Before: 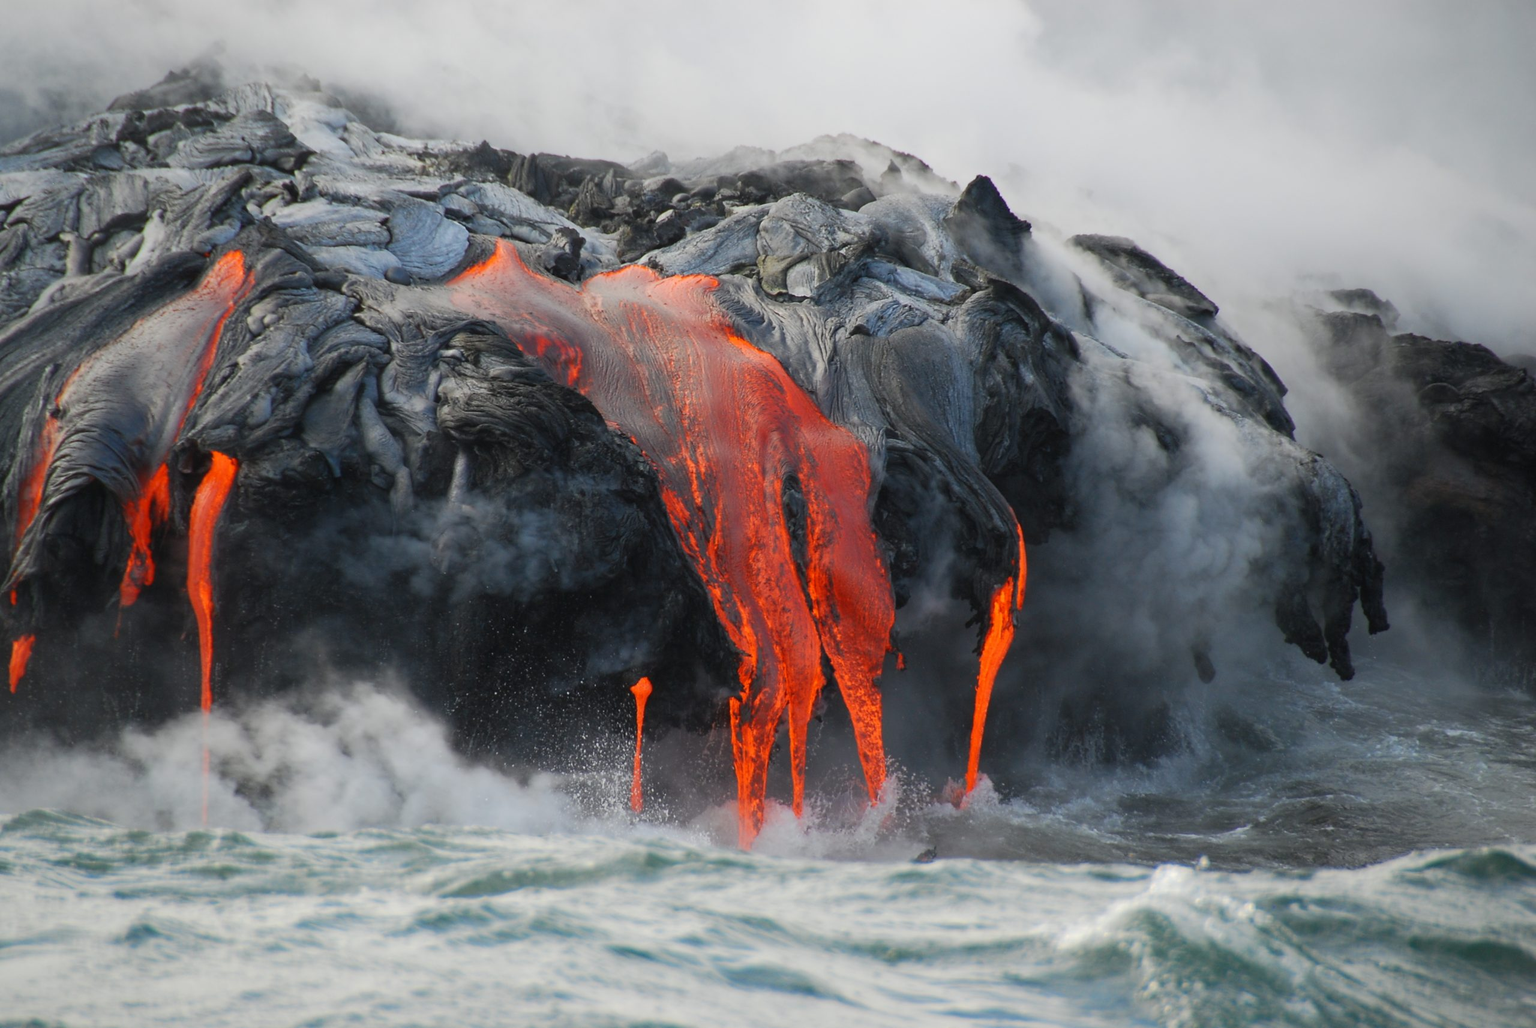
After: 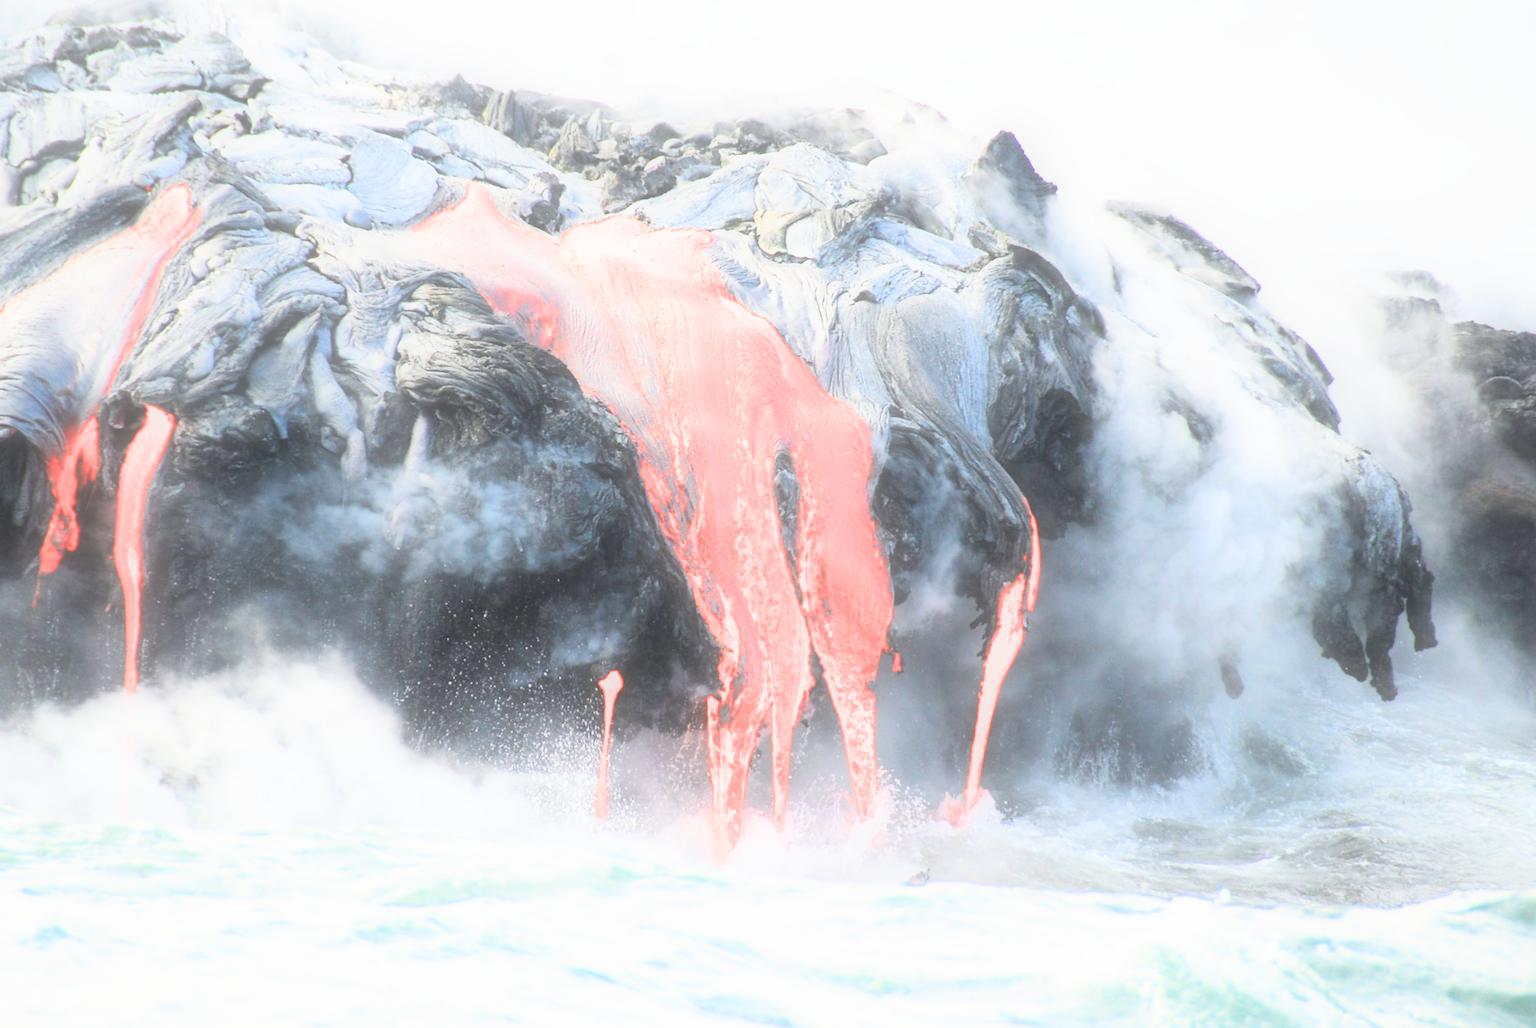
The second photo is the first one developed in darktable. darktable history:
exposure: exposure 3 EV, compensate highlight preservation false
crop and rotate: angle -1.96°, left 3.097%, top 4.154%, right 1.586%, bottom 0.529%
filmic rgb: black relative exposure -11.88 EV, white relative exposure 5.43 EV, threshold 3 EV, hardness 4.49, latitude 50%, contrast 1.14, color science v5 (2021), contrast in shadows safe, contrast in highlights safe, enable highlight reconstruction true
soften: size 60.24%, saturation 65.46%, brightness 0.506 EV, mix 25.7%
color balance: on, module defaults
